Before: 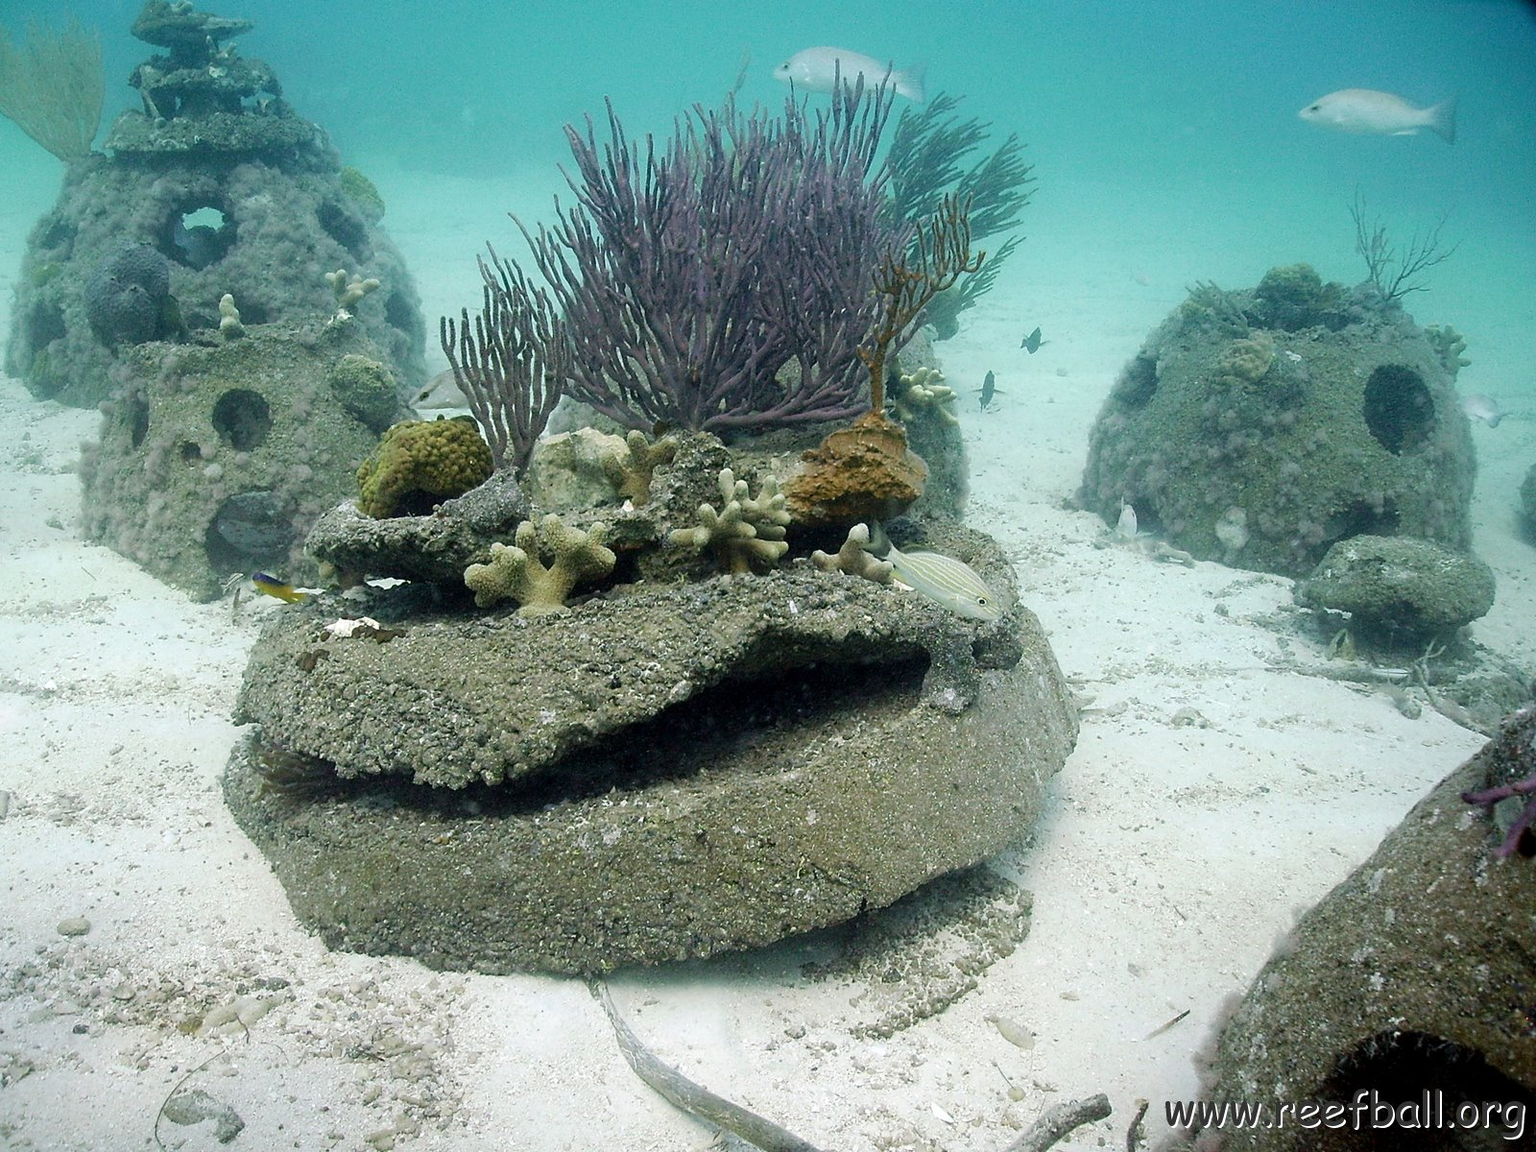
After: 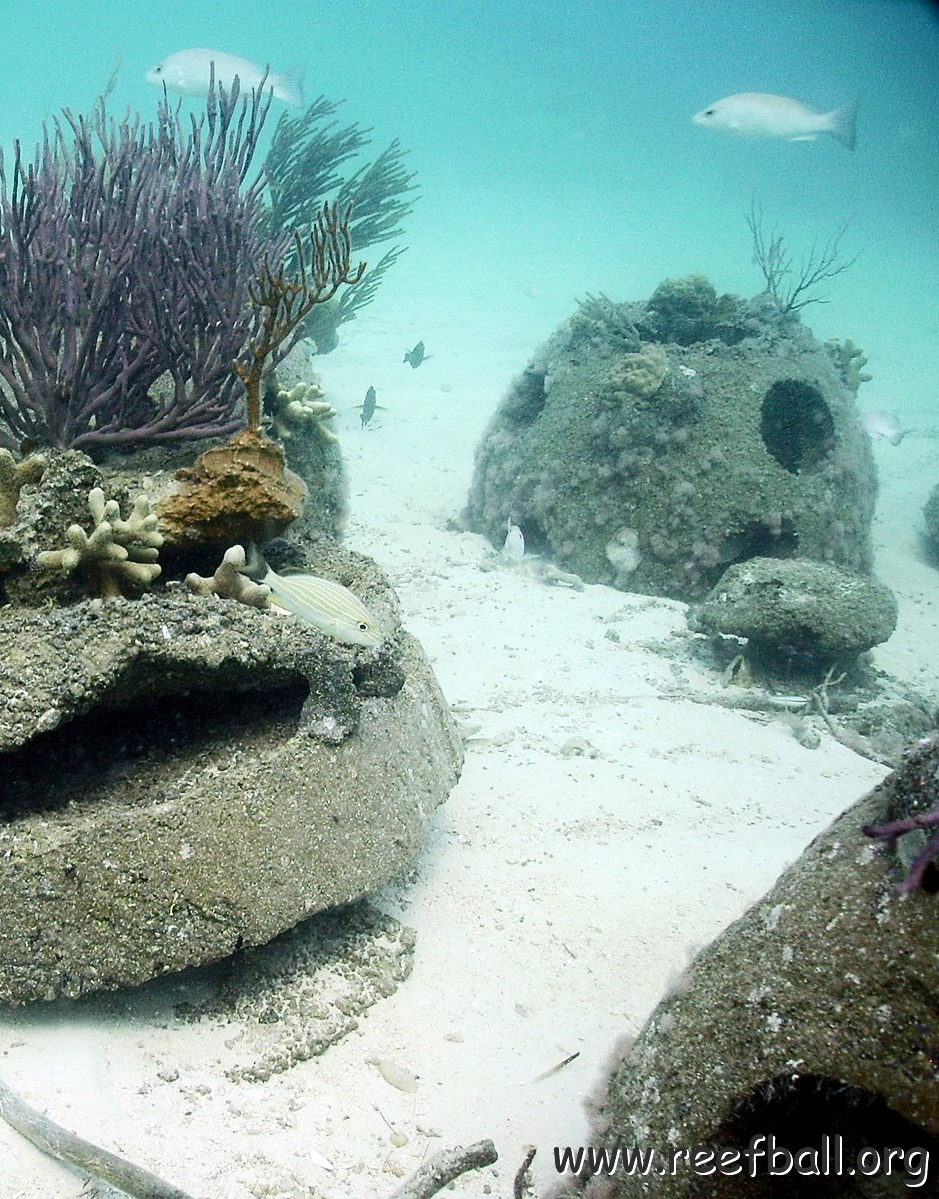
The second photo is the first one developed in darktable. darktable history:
tone equalizer: on, module defaults
crop: left 41.28%
contrast brightness saturation: contrast 0.236, brightness 0.092
